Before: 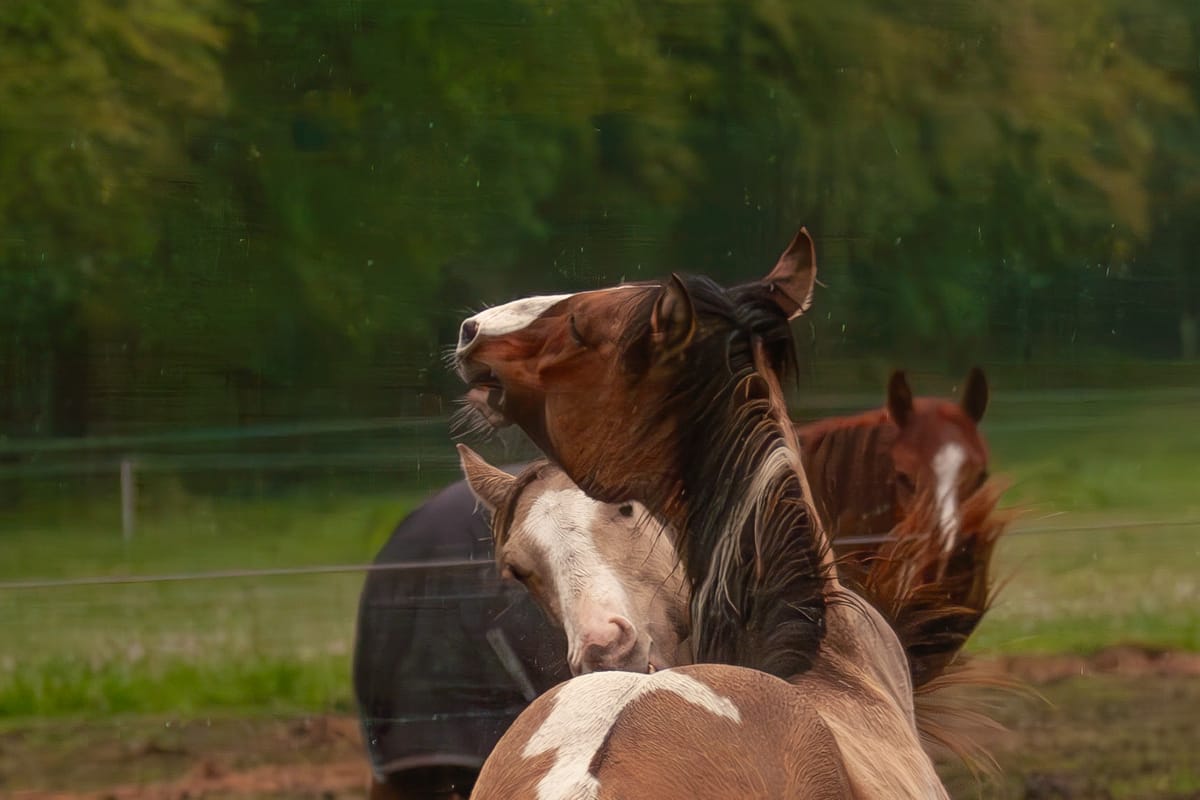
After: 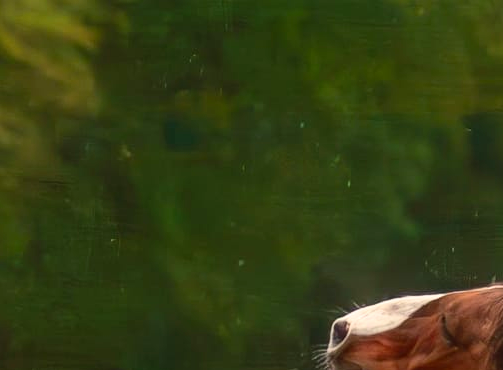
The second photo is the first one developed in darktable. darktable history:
contrast brightness saturation: contrast 0.2, brightness 0.16, saturation 0.22
crop and rotate: left 10.817%, top 0.062%, right 47.194%, bottom 53.626%
